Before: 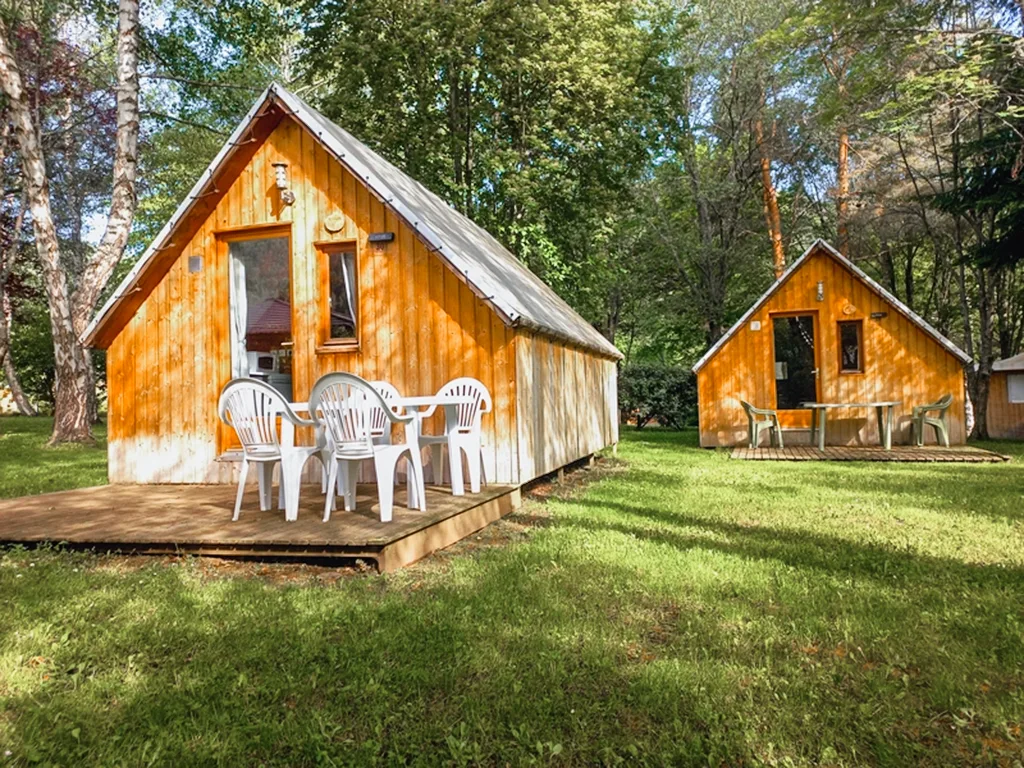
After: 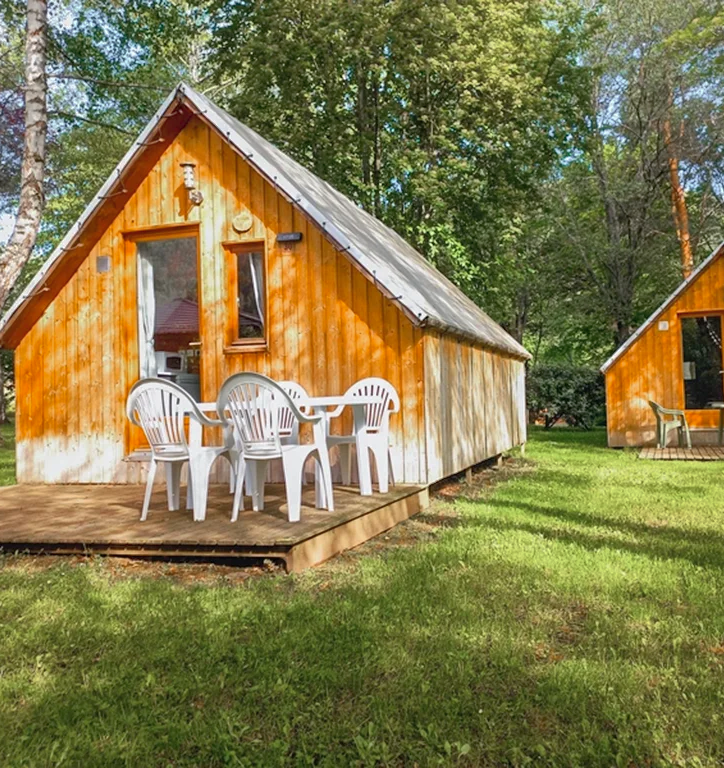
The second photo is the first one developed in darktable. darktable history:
crop and rotate: left 9.061%, right 20.142%
shadows and highlights: on, module defaults
